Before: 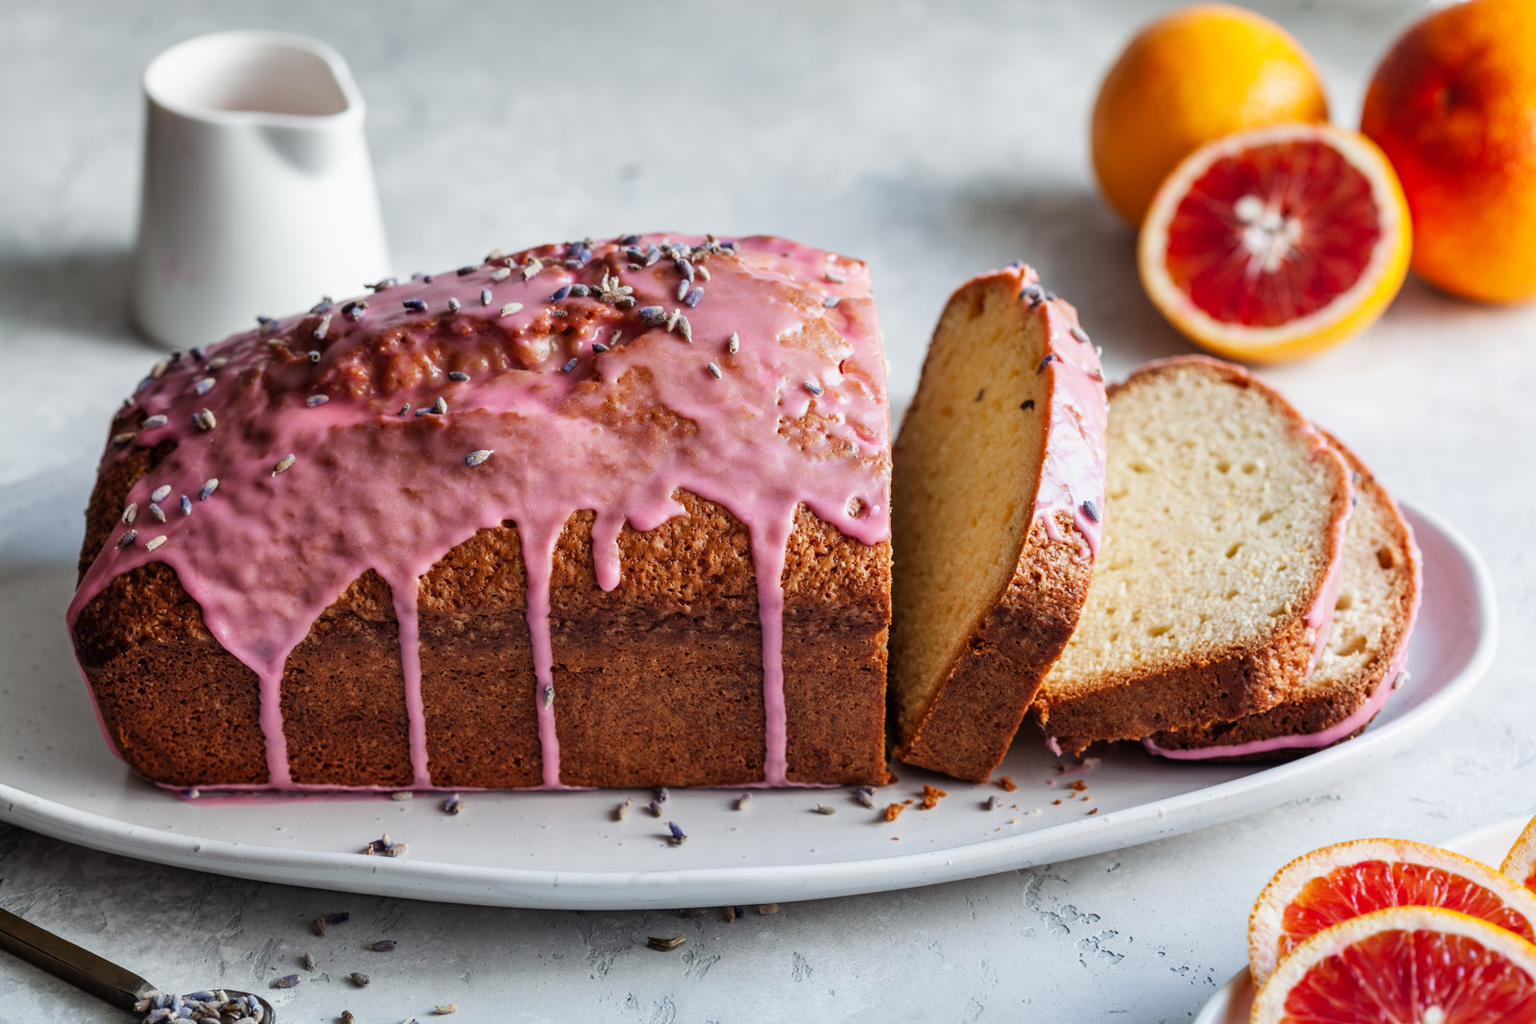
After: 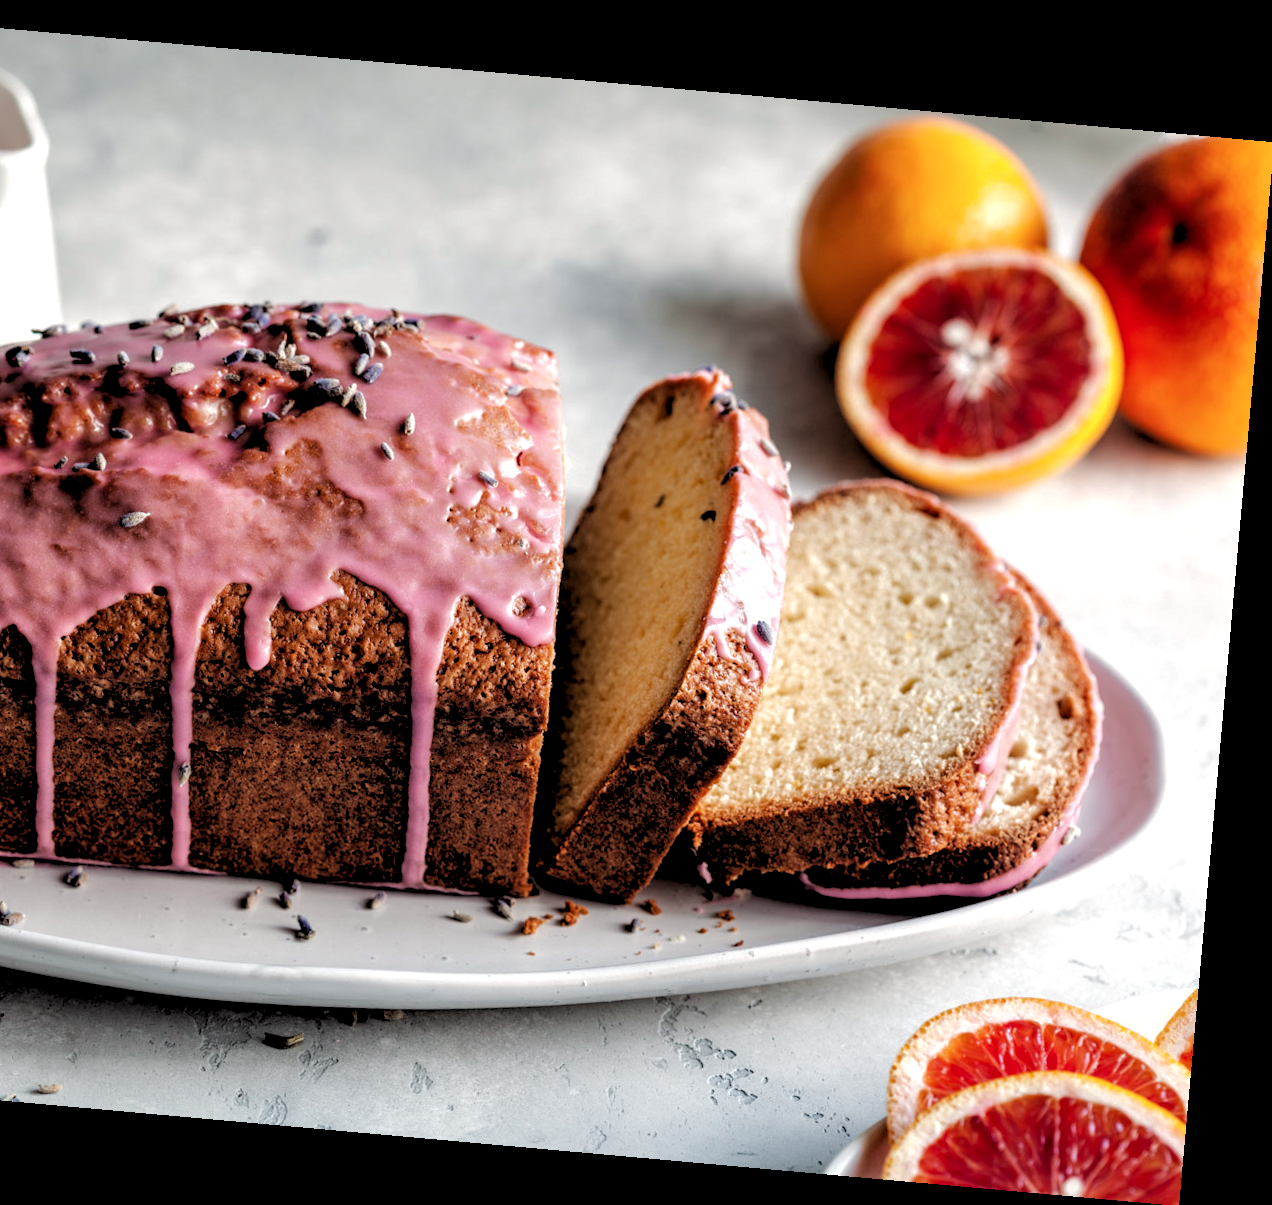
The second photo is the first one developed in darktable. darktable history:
color correction: highlights a* -0.137, highlights b* -5.91, shadows a* -0.137, shadows b* -0.137
exposure: exposure 0.2 EV, compensate highlight preservation false
white balance: red 1.045, blue 0.932
rgb levels: levels [[0.034, 0.472, 0.904], [0, 0.5, 1], [0, 0.5, 1]]
rotate and perspective: rotation 5.12°, automatic cropping off
local contrast: highlights 100%, shadows 100%, detail 120%, midtone range 0.2
rgb curve: curves: ch0 [(0, 0) (0.175, 0.154) (0.785, 0.663) (1, 1)]
crop and rotate: left 24.6%
